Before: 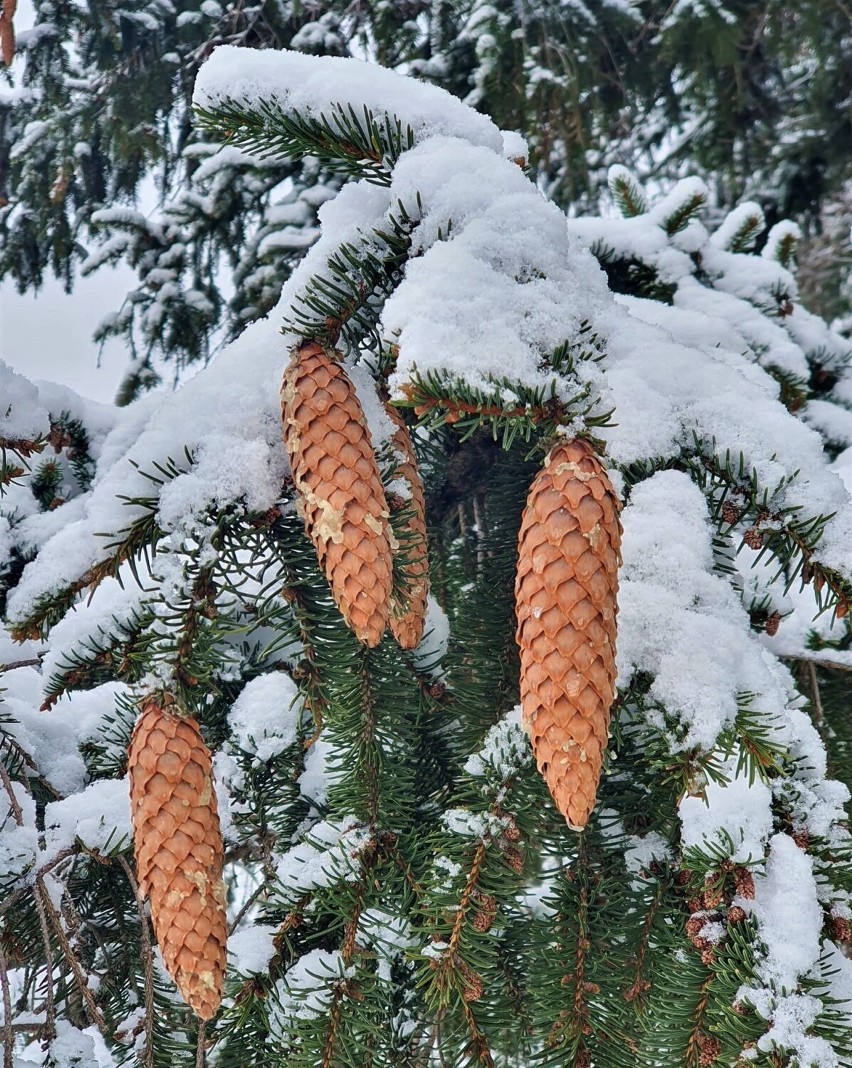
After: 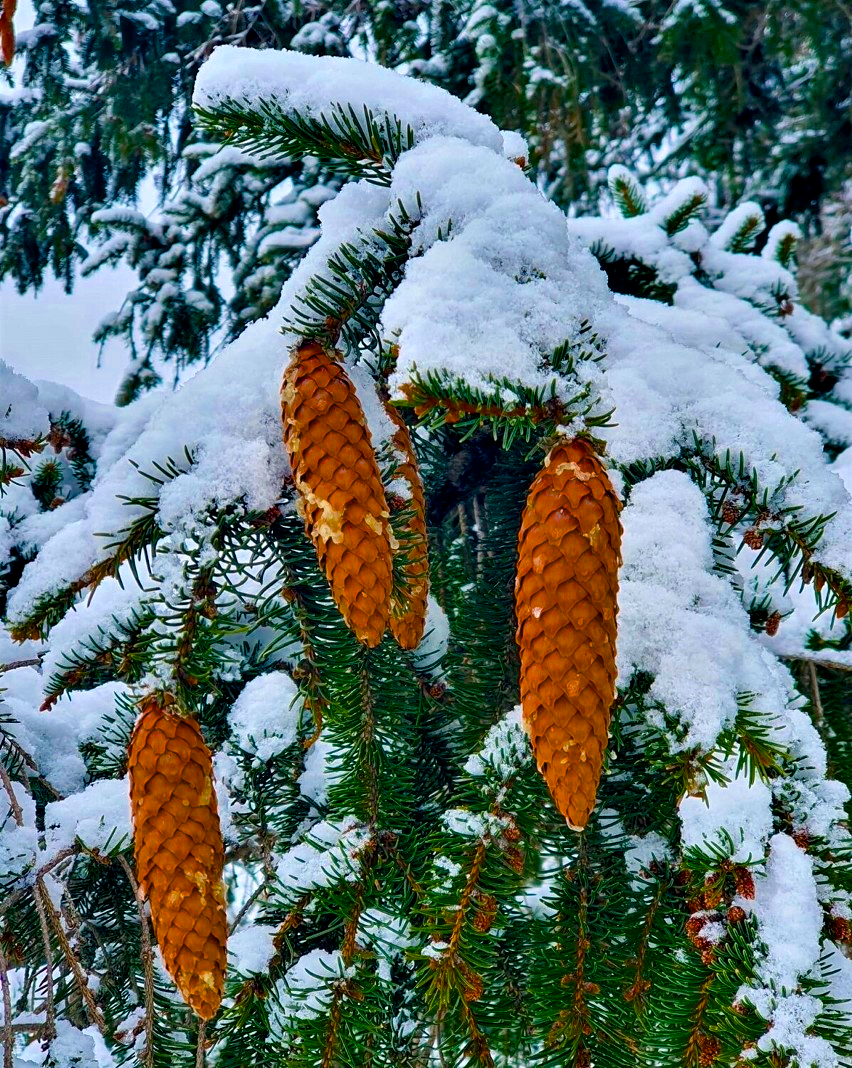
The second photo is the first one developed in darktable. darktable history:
color balance rgb: shadows lift › chroma 0.731%, shadows lift › hue 110.88°, power › chroma 0.489%, power › hue 214.93°, global offset › luminance -0.282%, global offset › hue 260.72°, perceptual saturation grading › global saturation 99.833%, saturation formula JzAzBz (2021)
local contrast: highlights 107%, shadows 100%, detail 120%, midtone range 0.2
